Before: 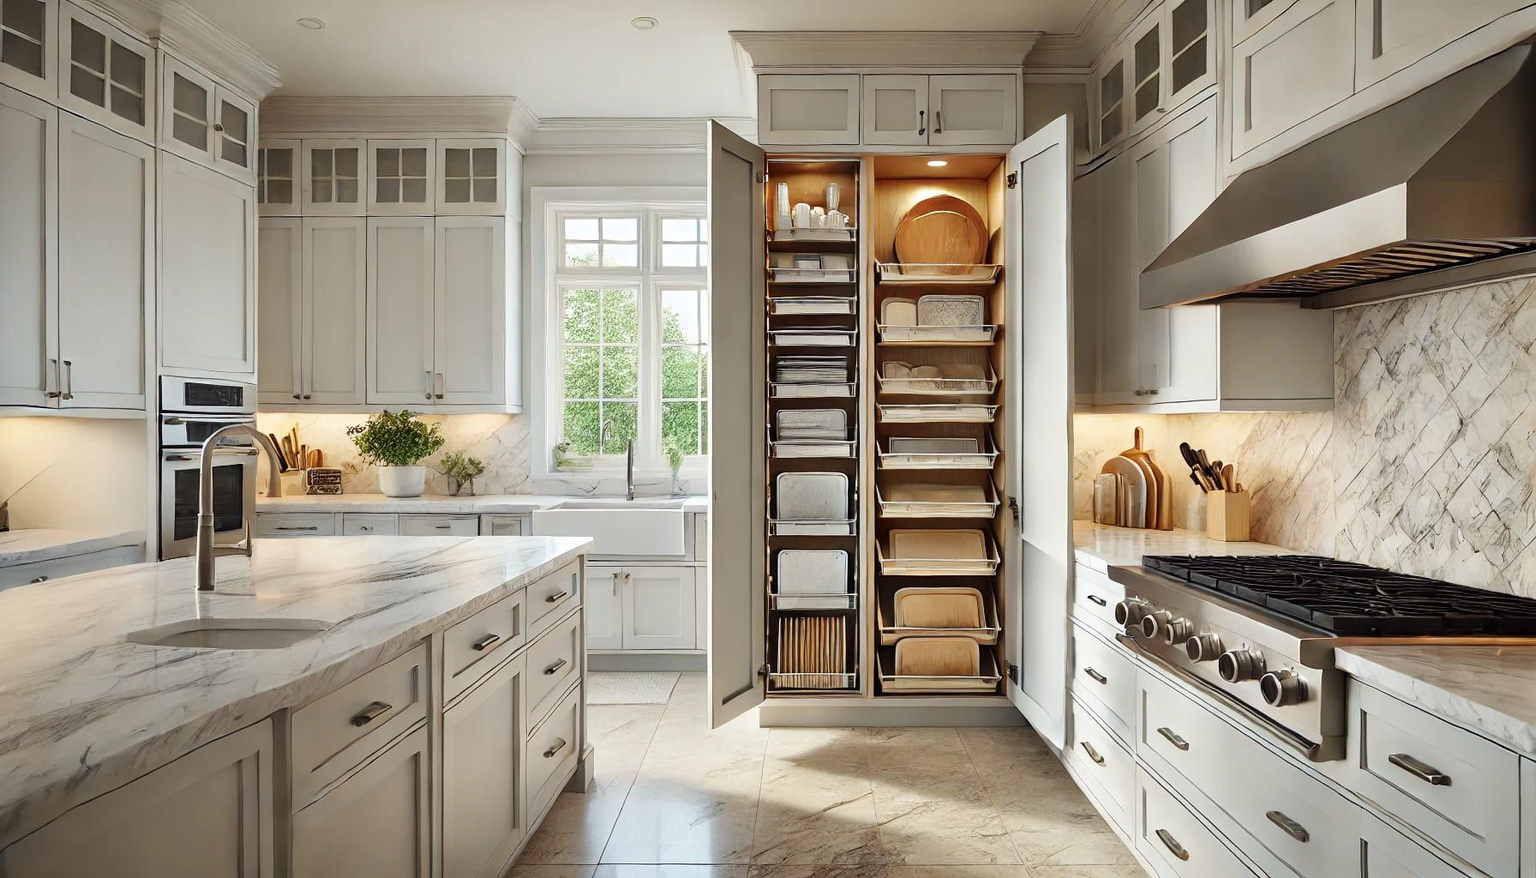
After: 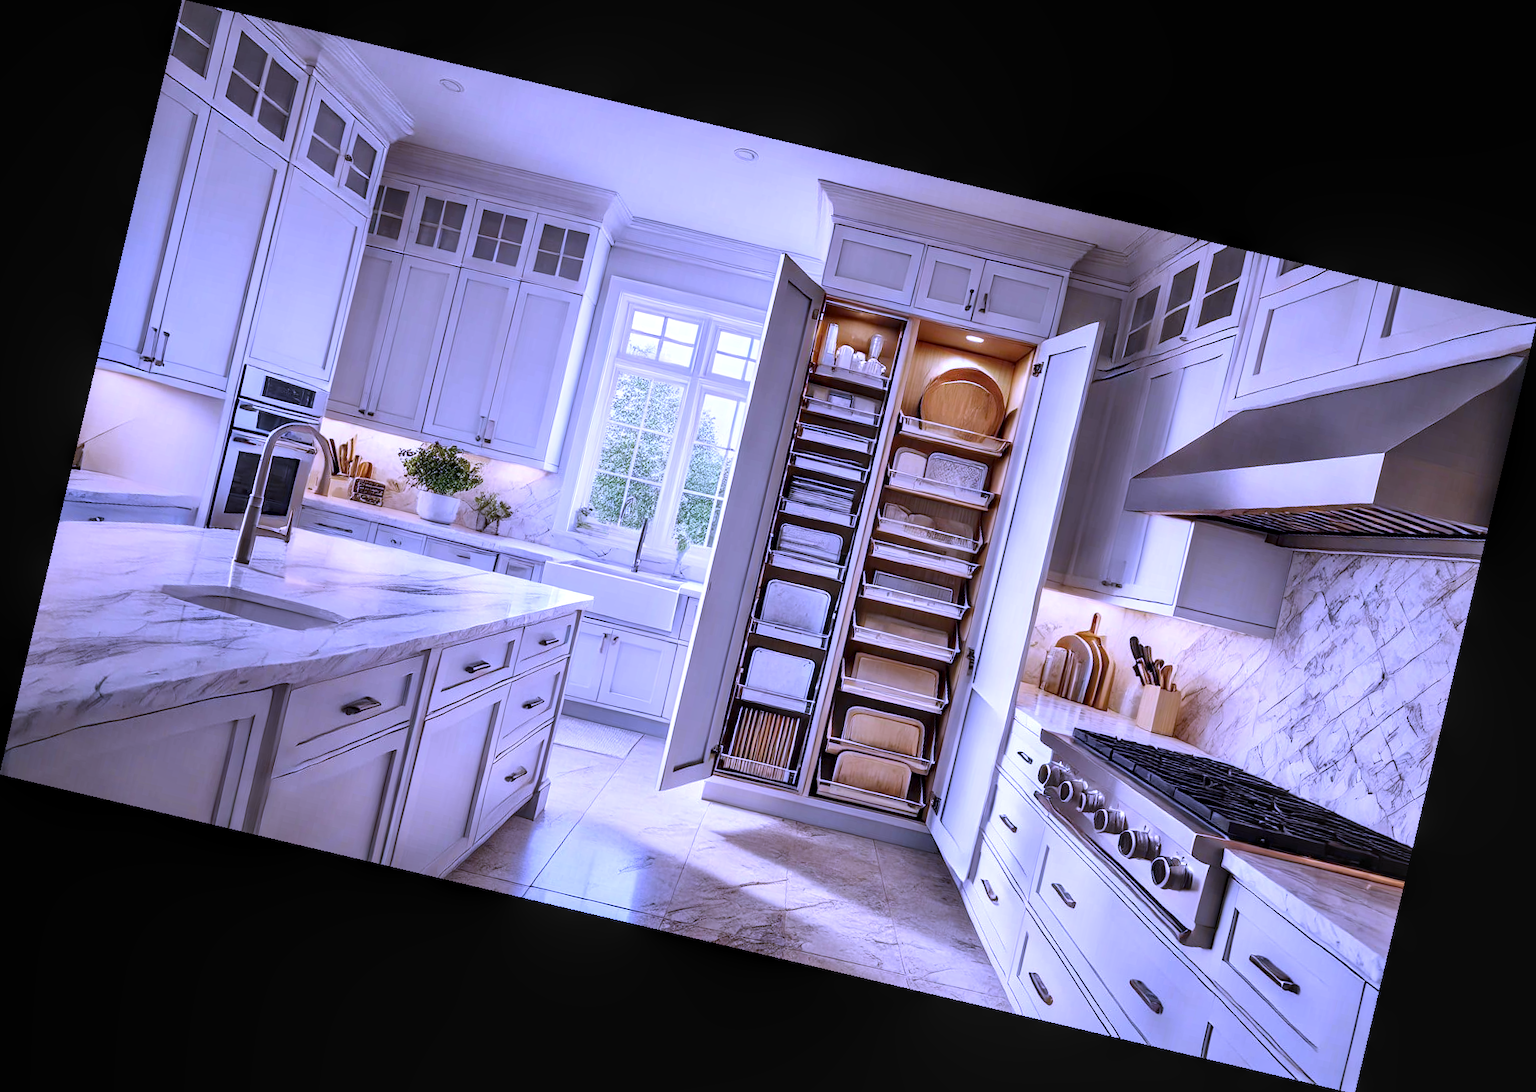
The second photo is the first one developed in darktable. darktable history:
rotate and perspective: rotation 13.27°, automatic cropping off
local contrast: detail 130%
white balance: red 0.98, blue 1.61
